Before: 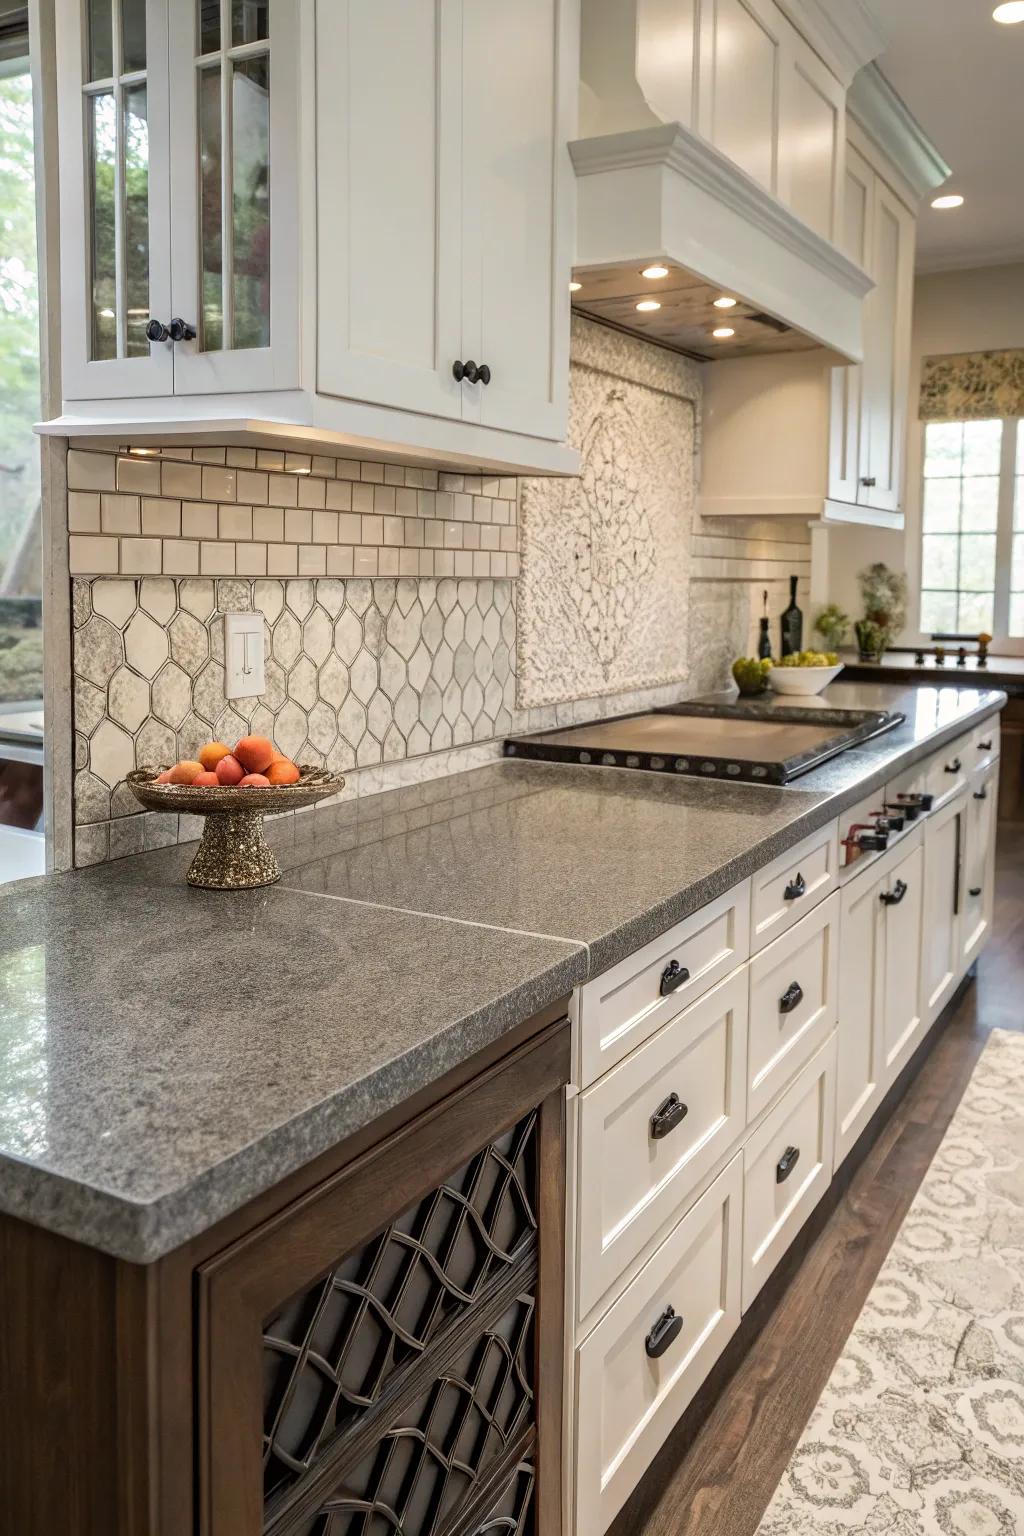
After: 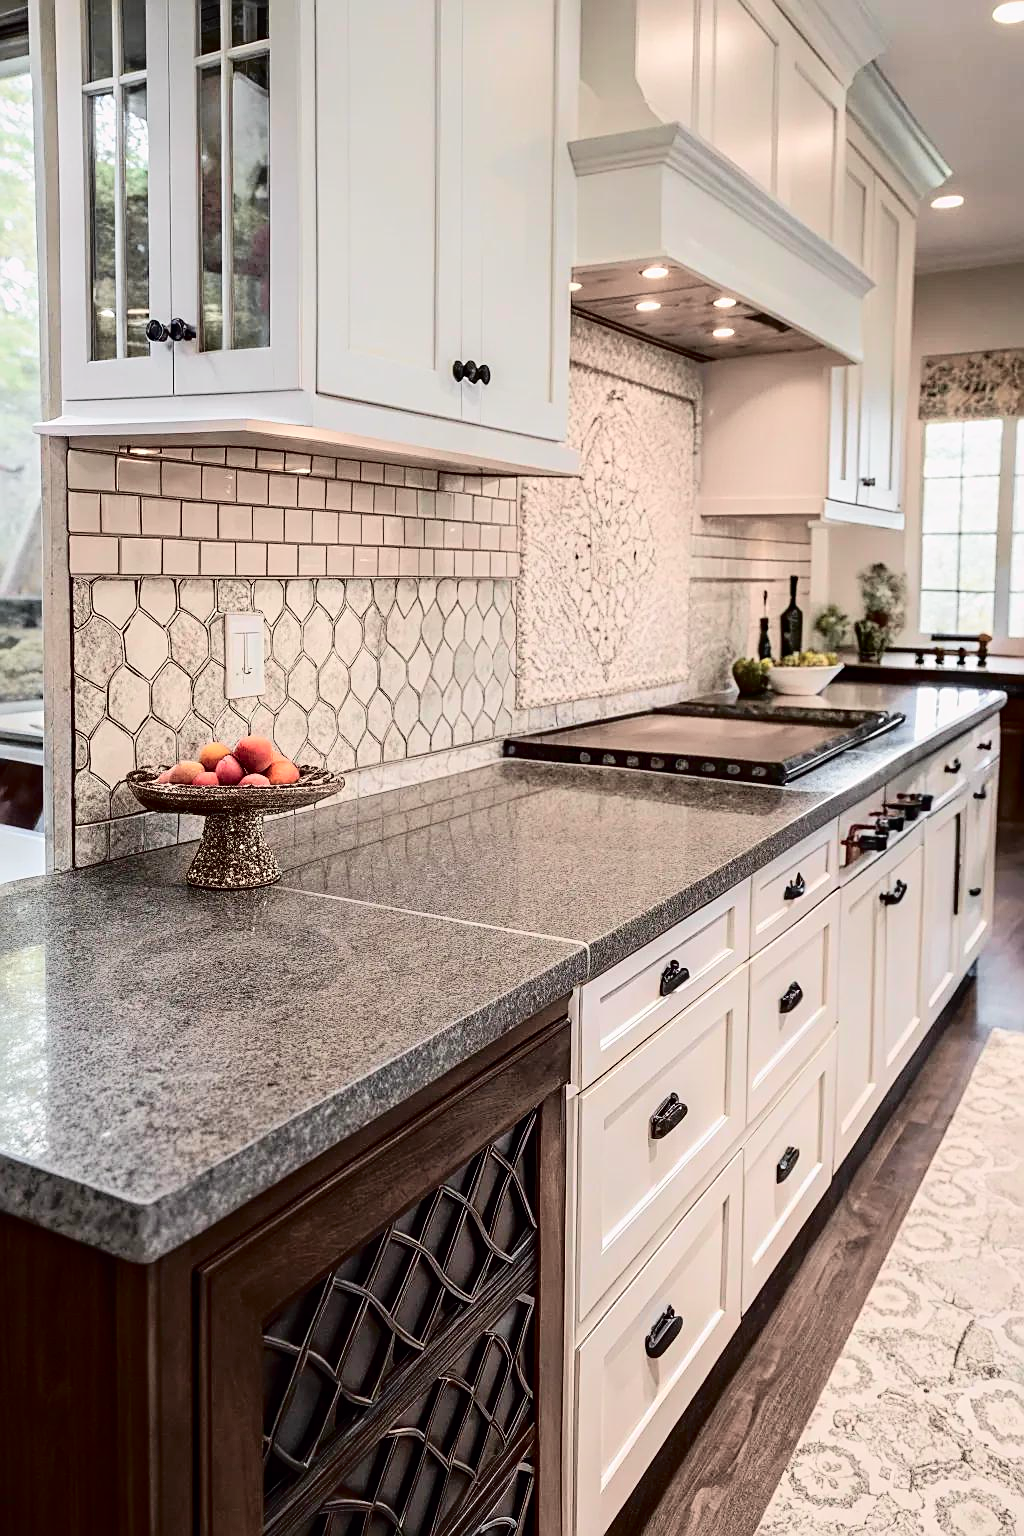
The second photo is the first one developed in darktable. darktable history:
tone curve: curves: ch0 [(0, 0) (0.105, 0.044) (0.195, 0.128) (0.283, 0.283) (0.384, 0.404) (0.485, 0.531) (0.635, 0.7) (0.832, 0.858) (1, 0.977)]; ch1 [(0, 0) (0.161, 0.092) (0.35, 0.33) (0.379, 0.401) (0.448, 0.478) (0.498, 0.503) (0.531, 0.537) (0.586, 0.563) (0.687, 0.648) (1, 1)]; ch2 [(0, 0) (0.359, 0.372) (0.437, 0.437) (0.483, 0.484) (0.53, 0.515) (0.556, 0.553) (0.635, 0.589) (1, 1)], color space Lab, independent channels, preserve colors none
tone equalizer: on, module defaults
sharpen: on, module defaults
color contrast: blue-yellow contrast 0.7
contrast brightness saturation: contrast 0.16, saturation 0.32
